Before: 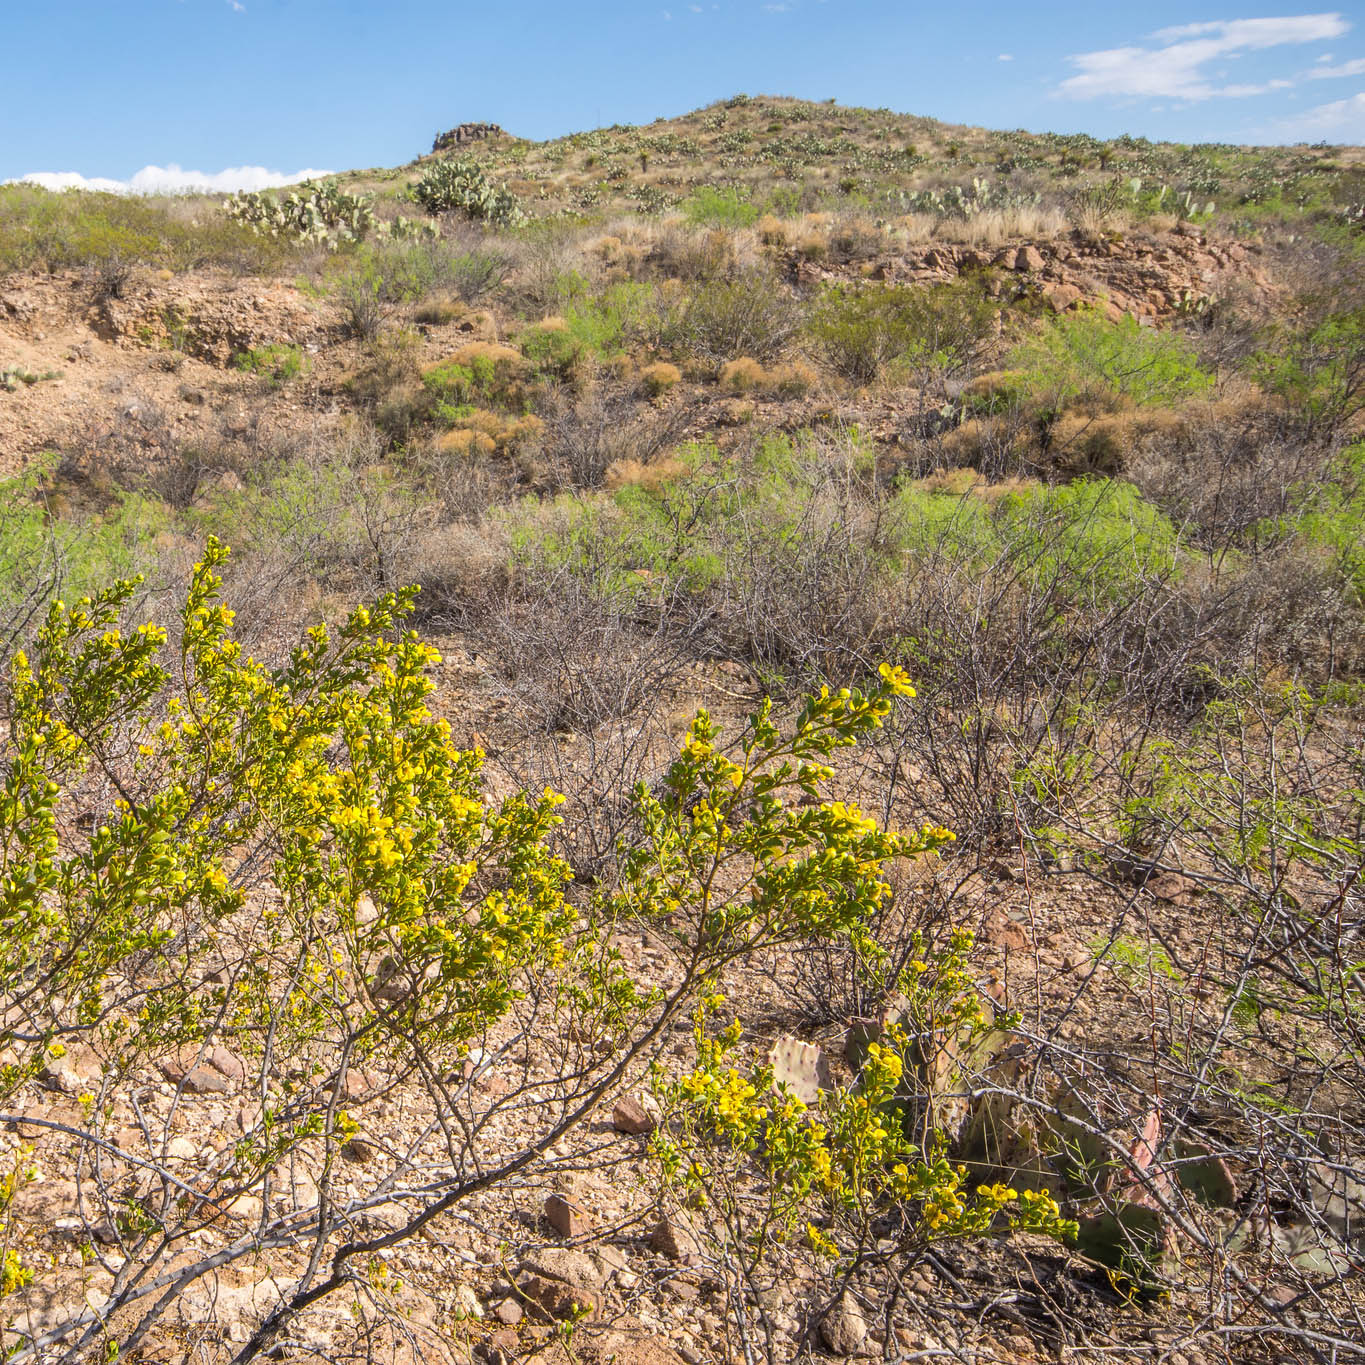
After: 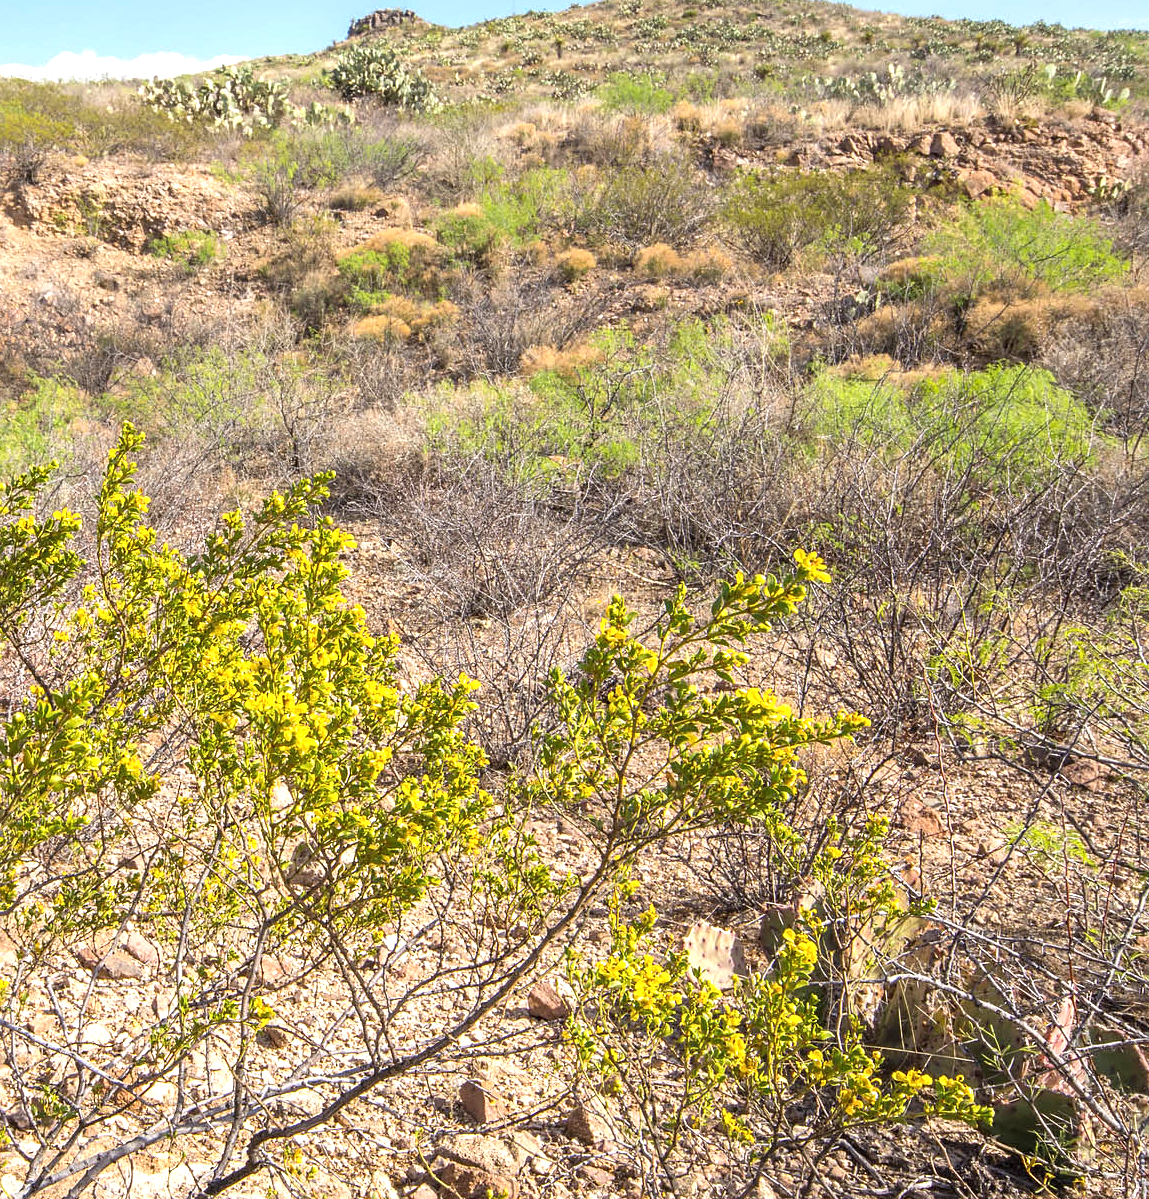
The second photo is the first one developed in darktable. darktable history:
crop: left 6.245%, top 8.414%, right 9.541%, bottom 3.736%
sharpen: amount 0.209
exposure: exposure 0.609 EV, compensate highlight preservation false
